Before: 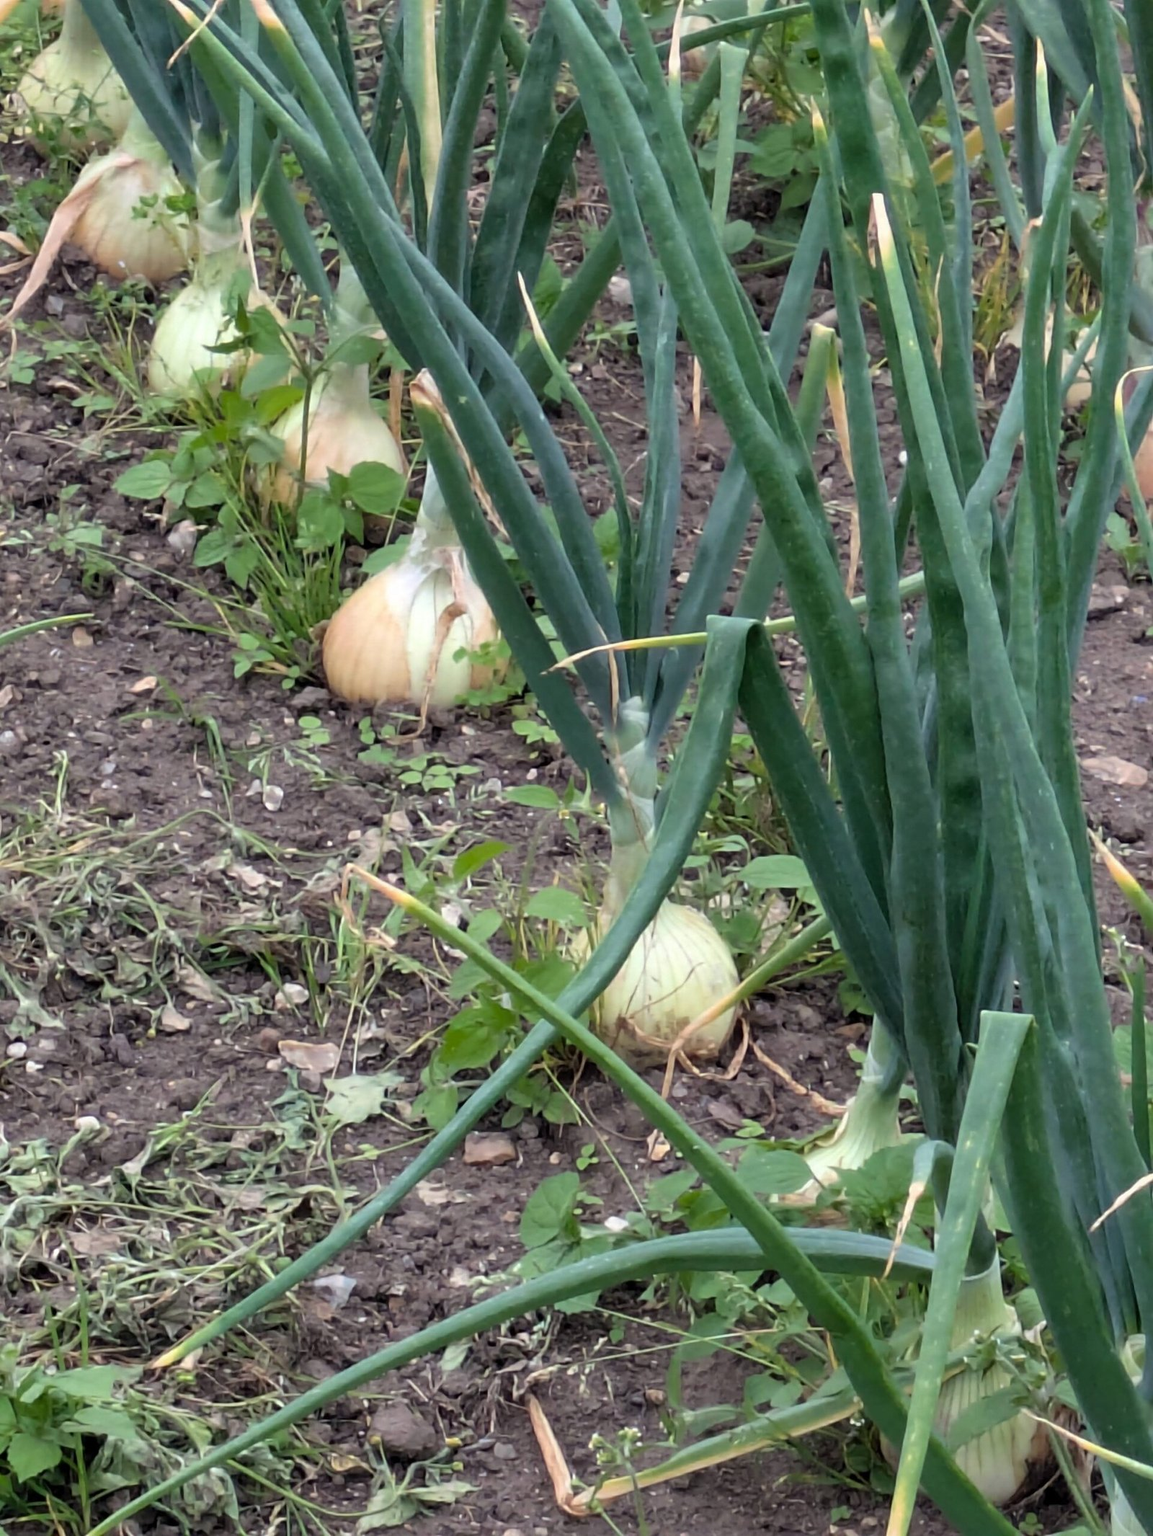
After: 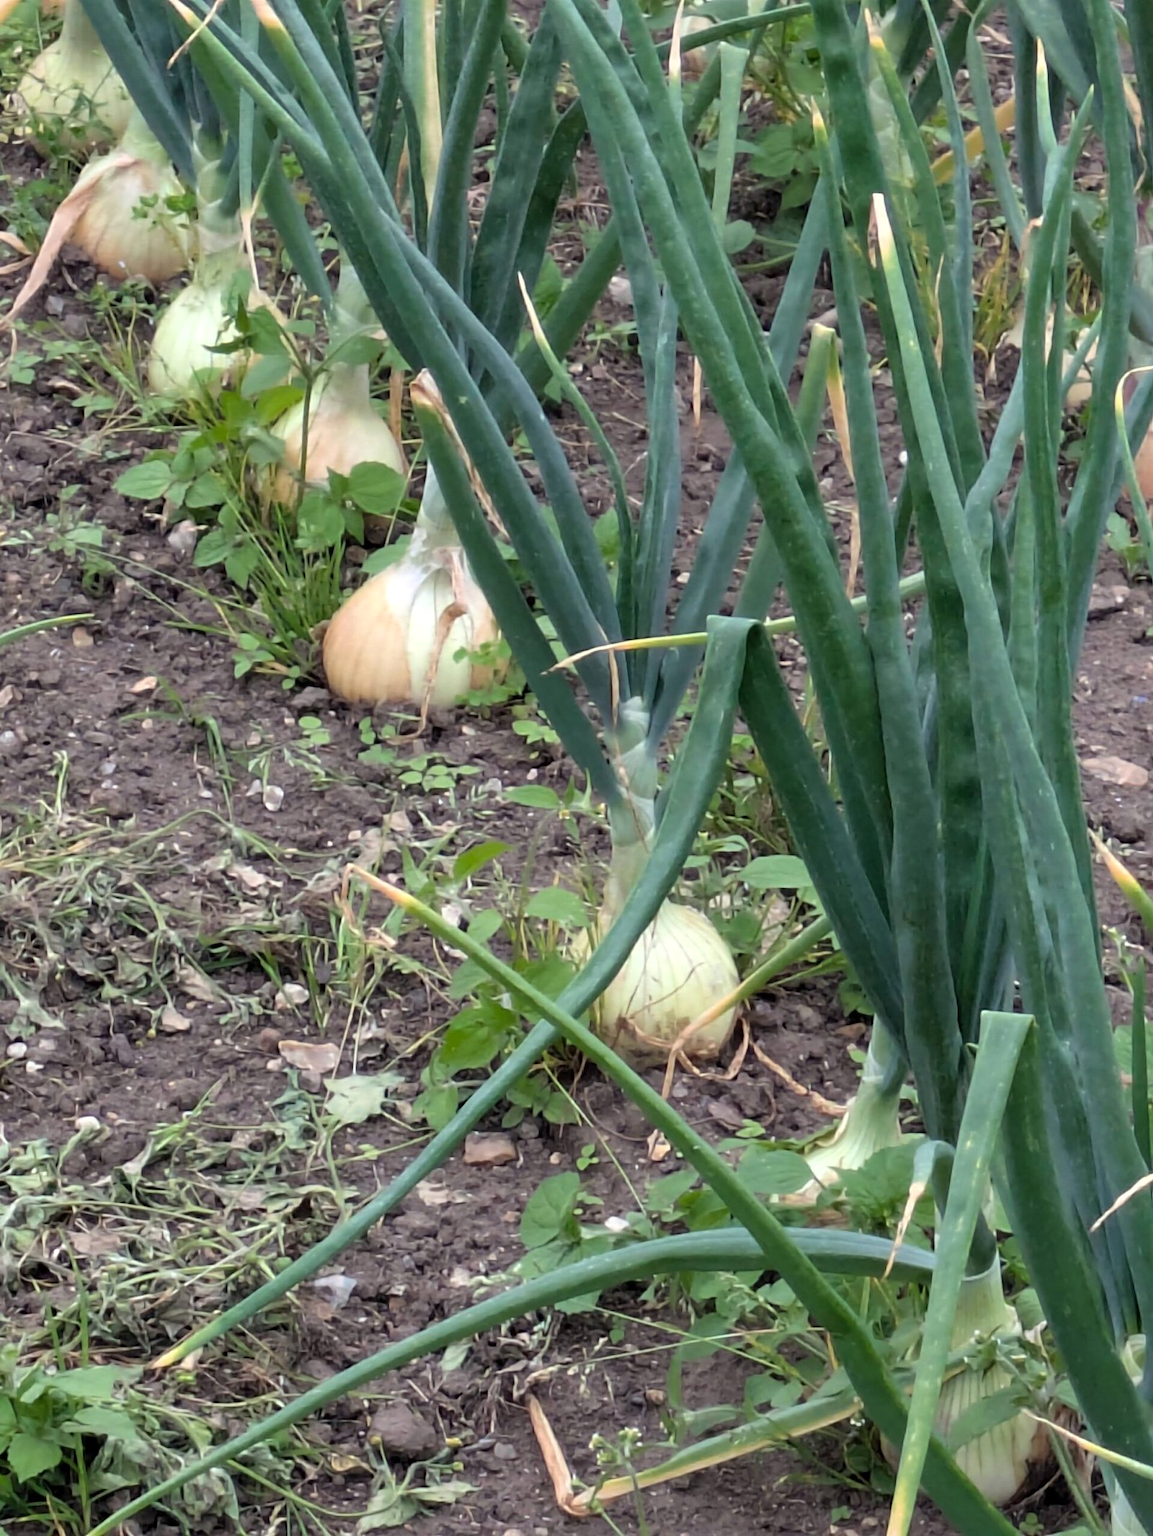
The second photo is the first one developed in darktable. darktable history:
exposure: exposure 0.081 EV, compensate highlight preservation false
